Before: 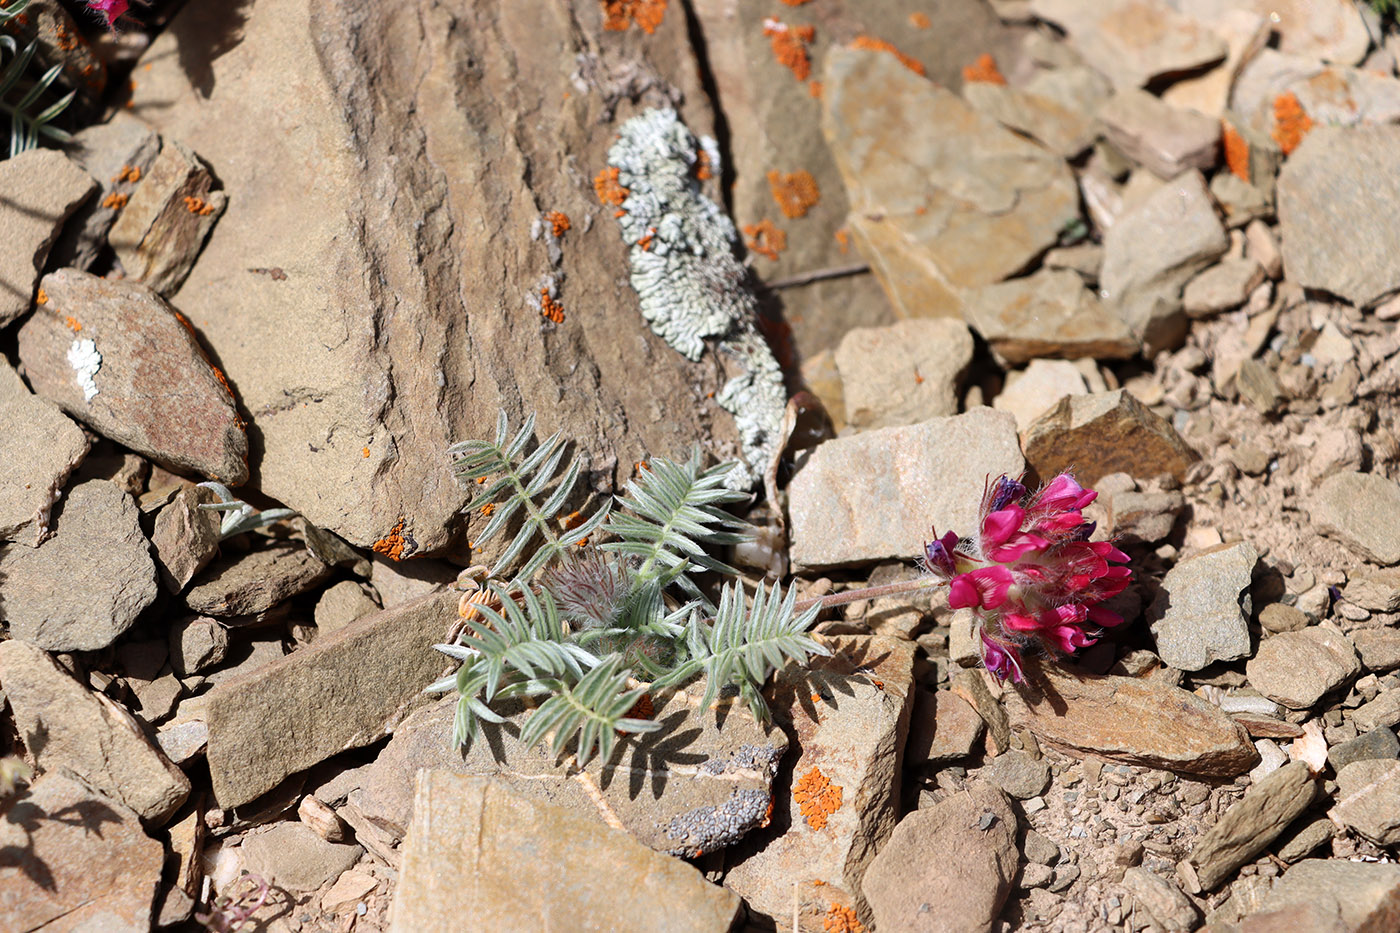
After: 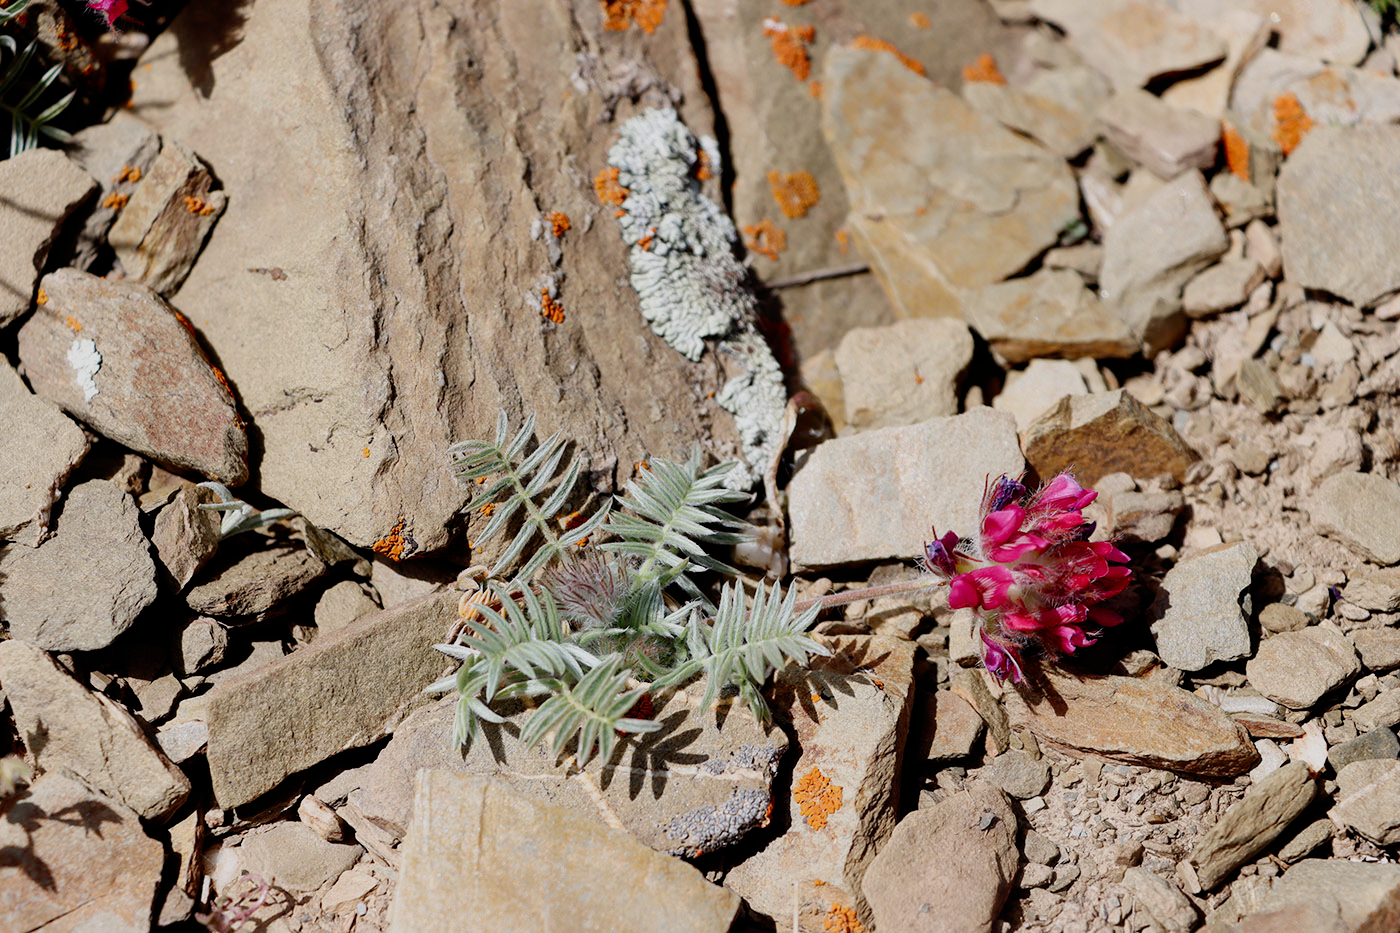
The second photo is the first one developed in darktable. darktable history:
filmic rgb: black relative exposure -7.88 EV, white relative exposure 4.15 EV, hardness 4.07, latitude 51.89%, contrast 1.01, shadows ↔ highlights balance 6.15%, add noise in highlights 0.001, preserve chrominance no, color science v3 (2019), use custom middle-gray values true, iterations of high-quality reconstruction 0, contrast in highlights soft
